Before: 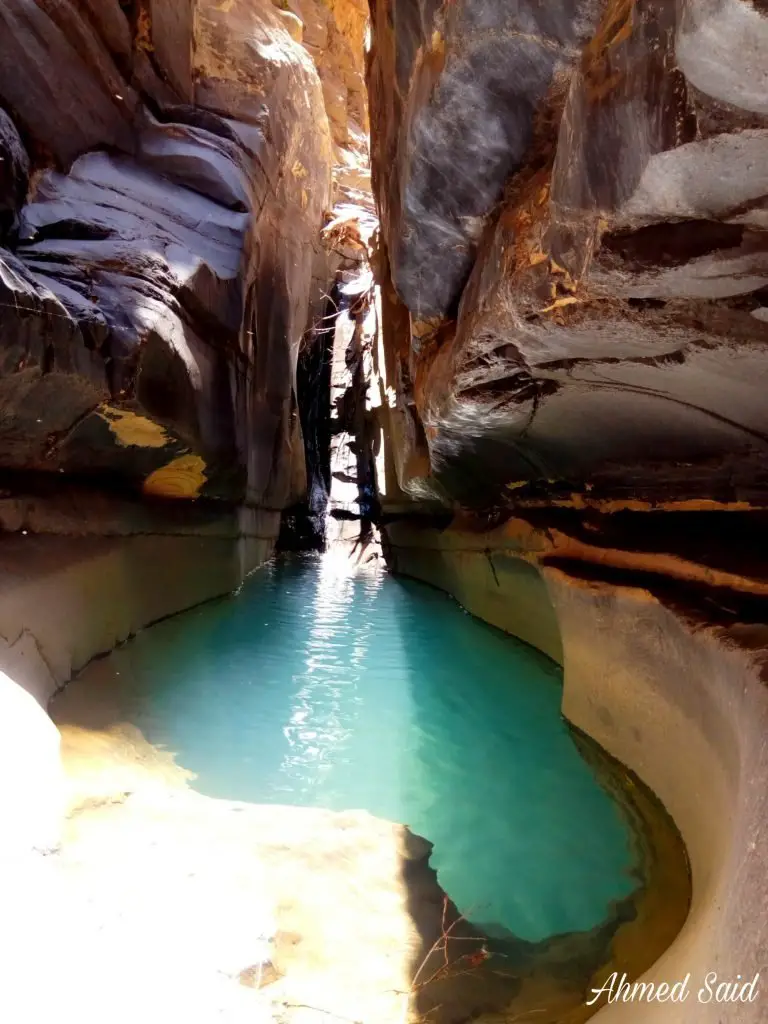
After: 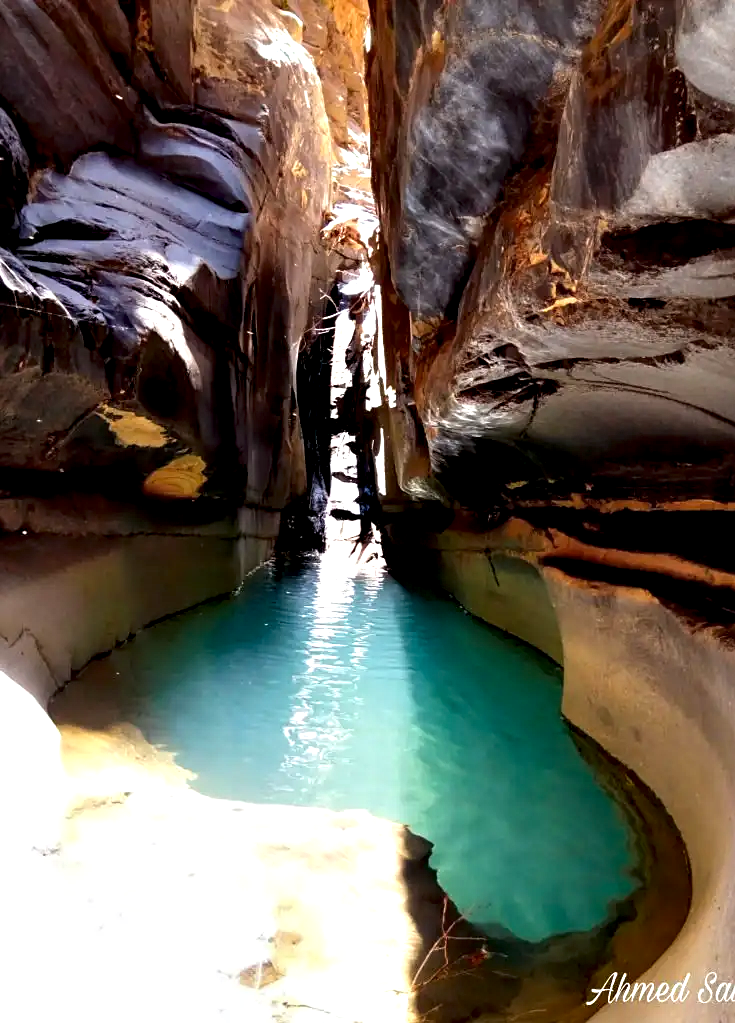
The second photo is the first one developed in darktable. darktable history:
sharpen: amount 0.202
contrast equalizer: octaves 7, y [[0.6 ×6], [0.55 ×6], [0 ×6], [0 ×6], [0 ×6]]
crop: right 4.191%, bottom 0.042%
